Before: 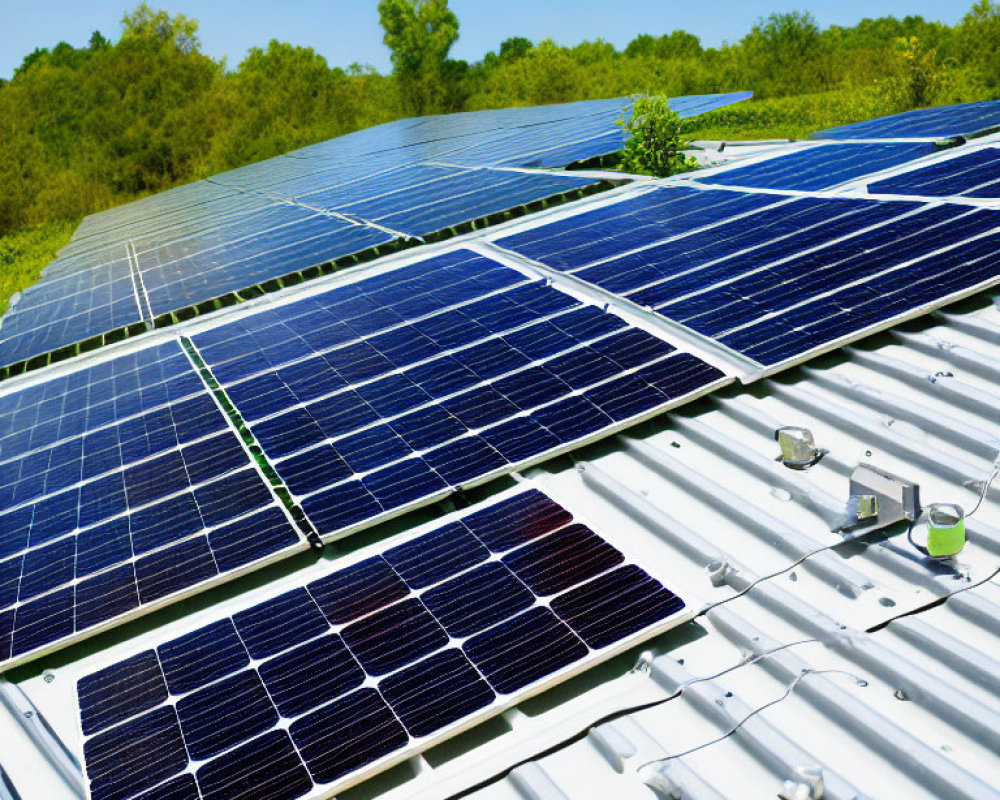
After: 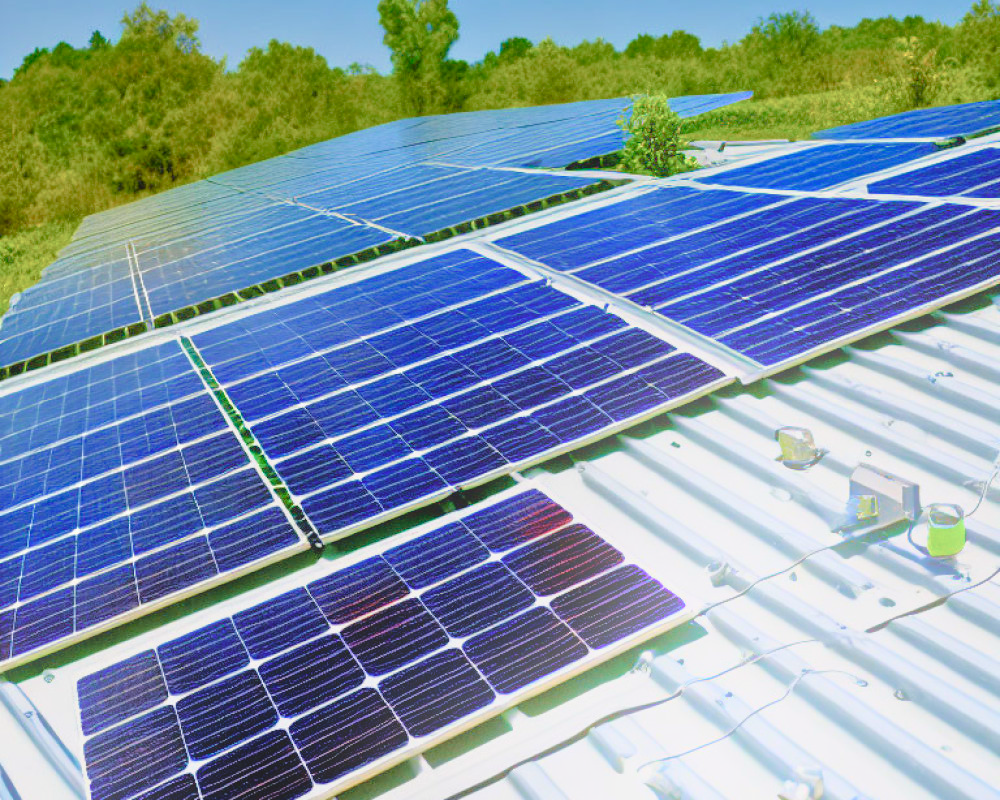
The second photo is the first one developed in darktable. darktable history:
velvia: strength 45%
tone equalizer: -7 EV 0.15 EV, -6 EV 0.6 EV, -5 EV 1.15 EV, -4 EV 1.33 EV, -3 EV 1.15 EV, -2 EV 0.6 EV, -1 EV 0.15 EV, mask exposure compensation -0.5 EV
color balance rgb: shadows lift › chroma 1%, shadows lift › hue 113°, highlights gain › chroma 0.2%, highlights gain › hue 333°, perceptual saturation grading › global saturation 20%, perceptual saturation grading › highlights -50%, perceptual saturation grading › shadows 25%, contrast -10%
bloom: on, module defaults
shadows and highlights: shadows 43.71, white point adjustment -1.46, soften with gaussian
